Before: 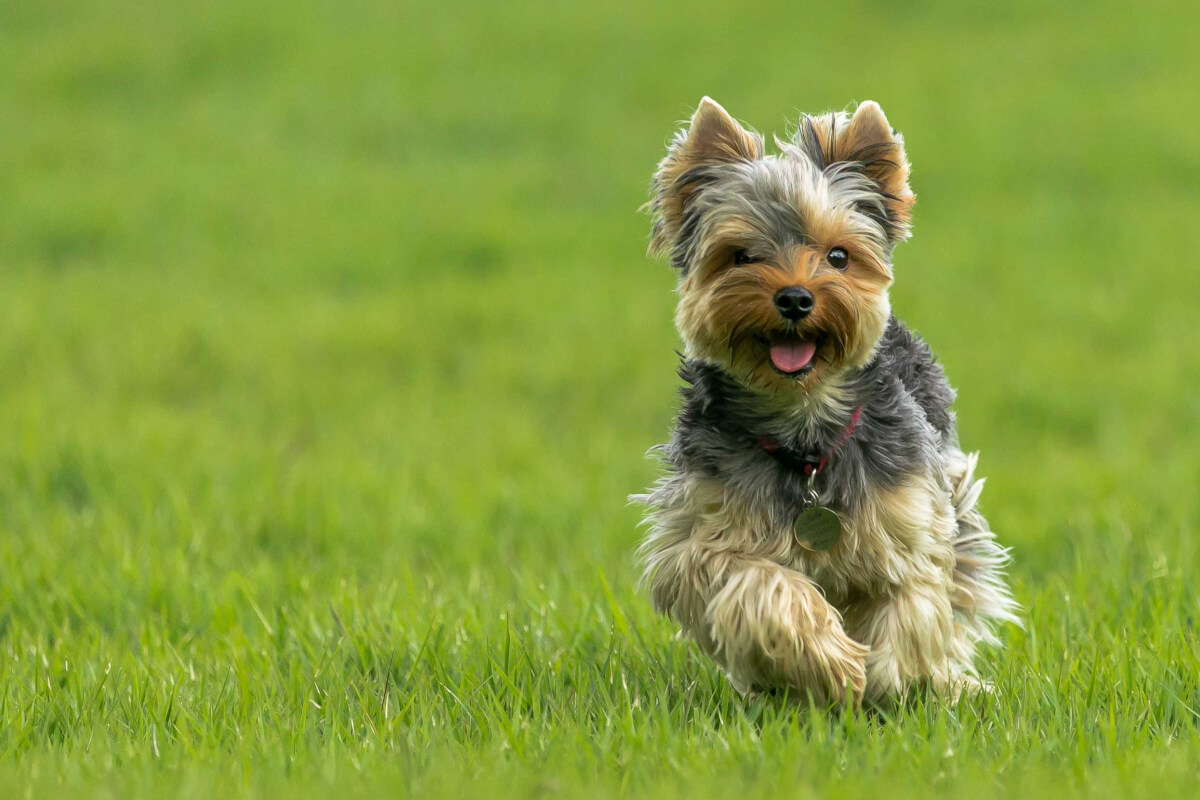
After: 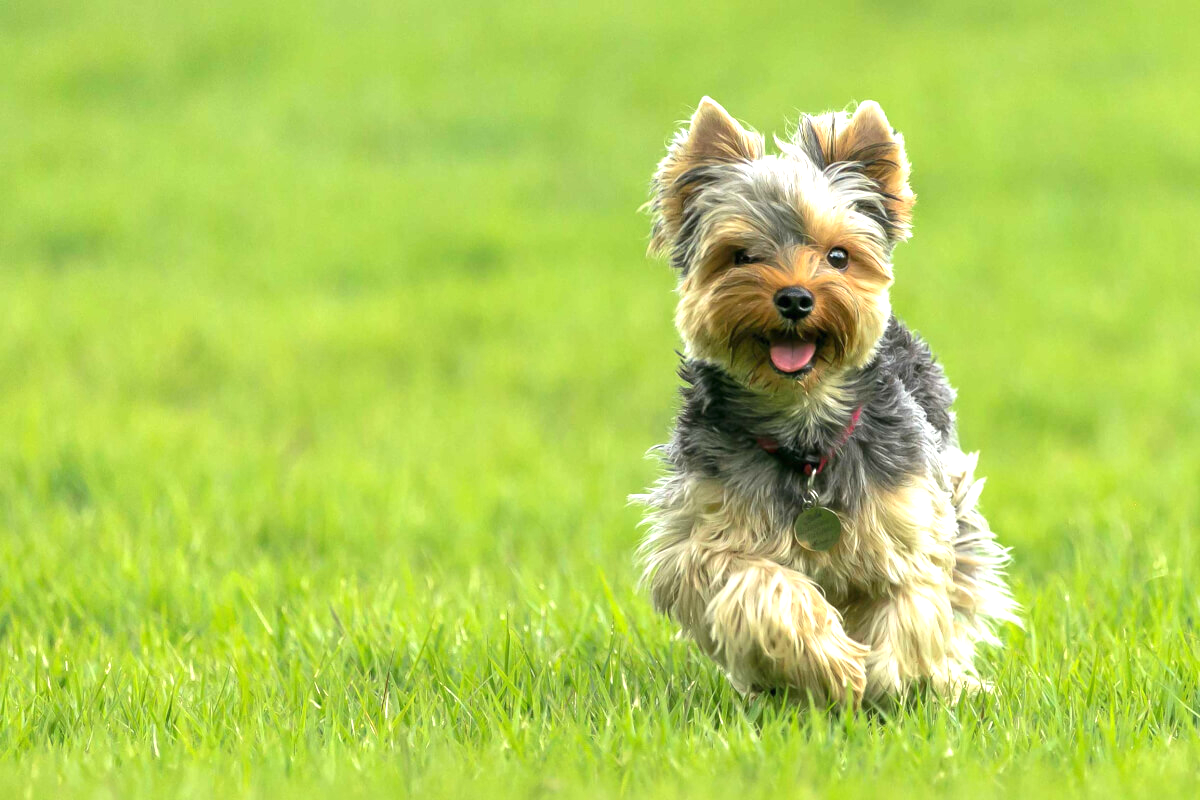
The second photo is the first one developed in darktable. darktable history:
exposure: black level correction 0, exposure 0.89 EV, compensate highlight preservation false
